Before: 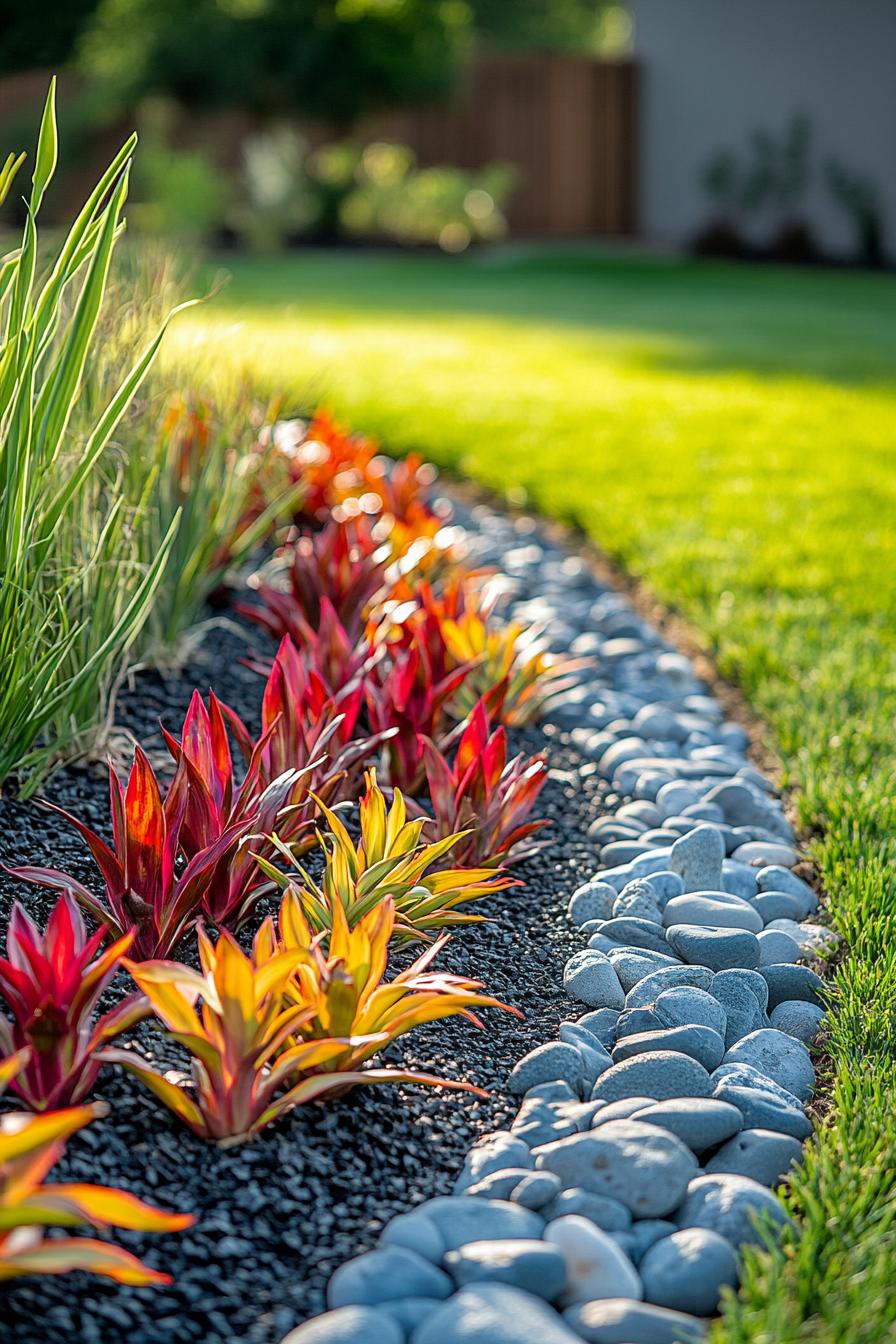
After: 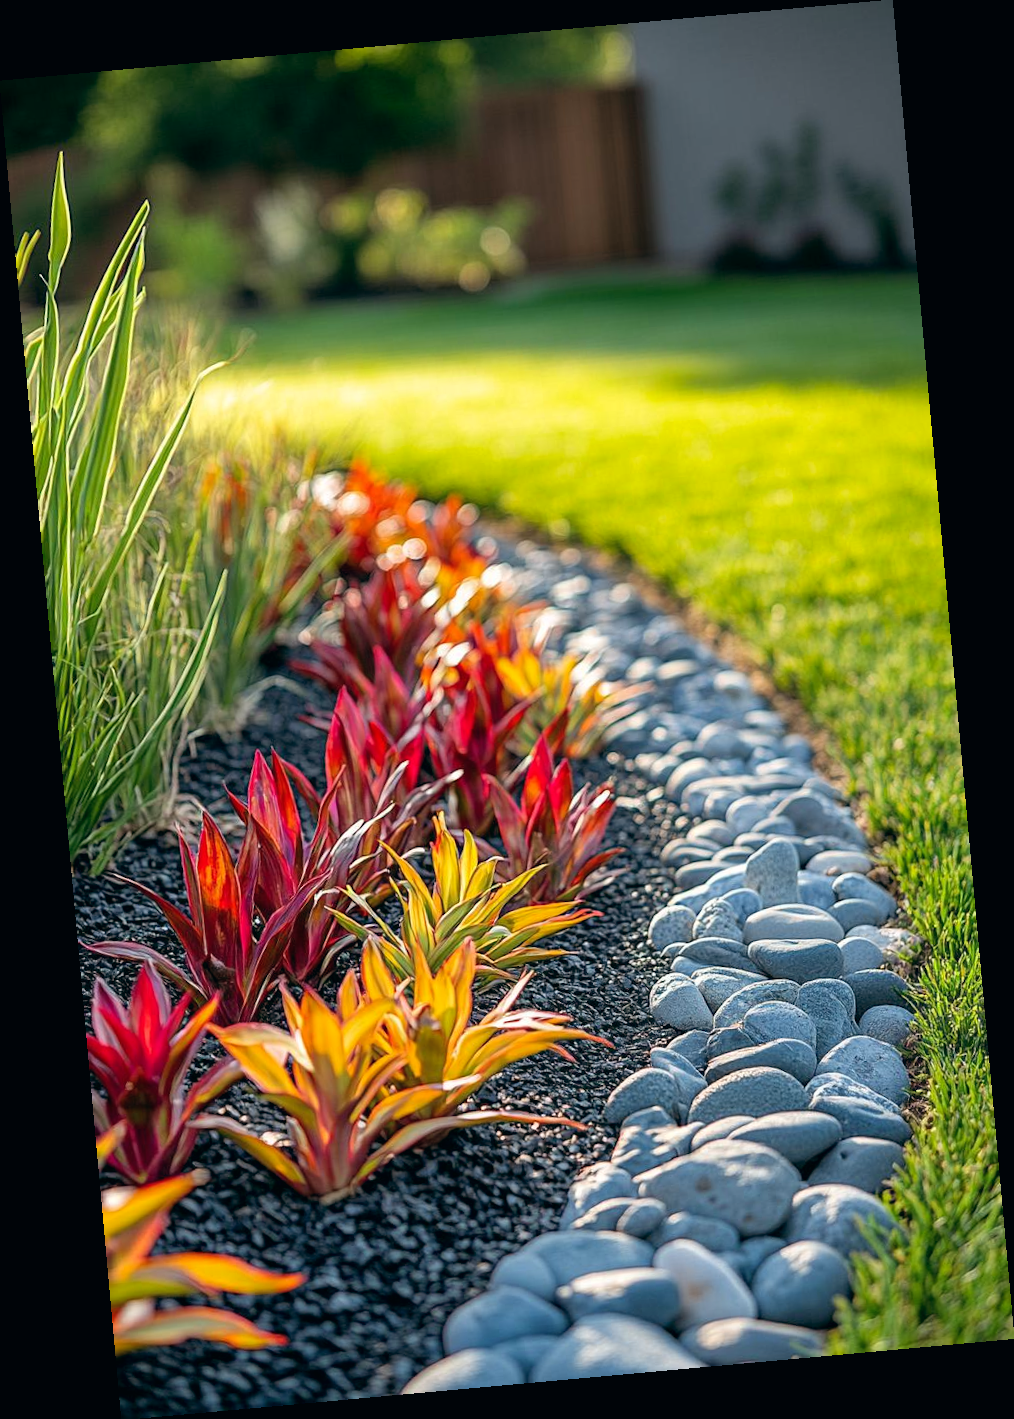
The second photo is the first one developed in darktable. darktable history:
exposure: compensate highlight preservation false
color balance: lift [1, 0.998, 1.001, 1.002], gamma [1, 1.02, 1, 0.98], gain [1, 1.02, 1.003, 0.98]
rotate and perspective: rotation -5.2°, automatic cropping off
